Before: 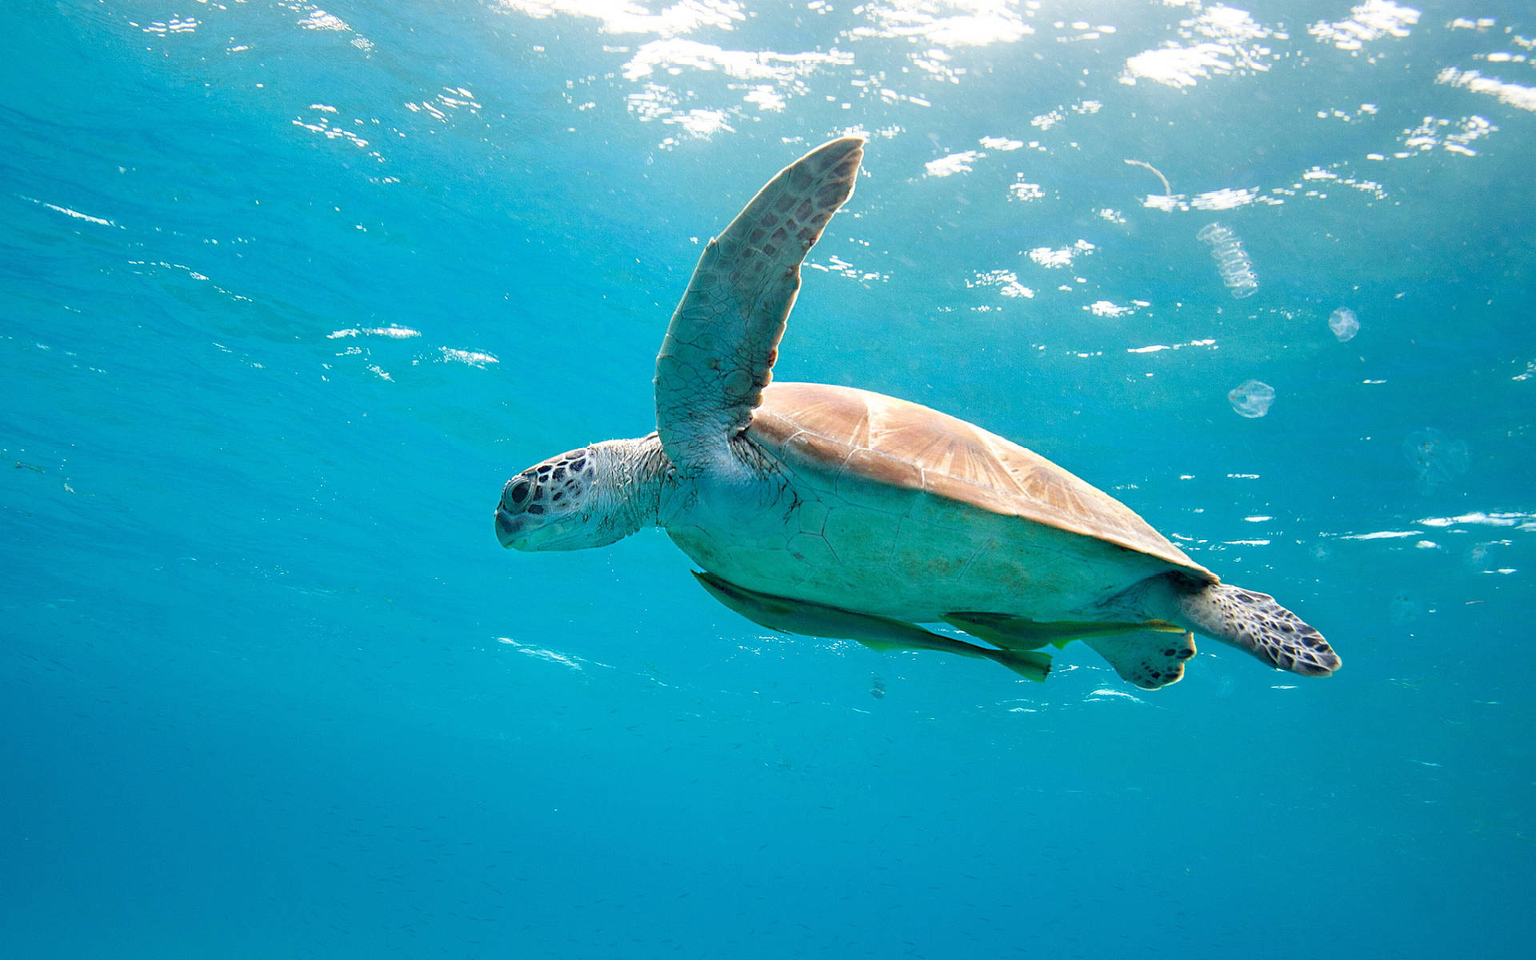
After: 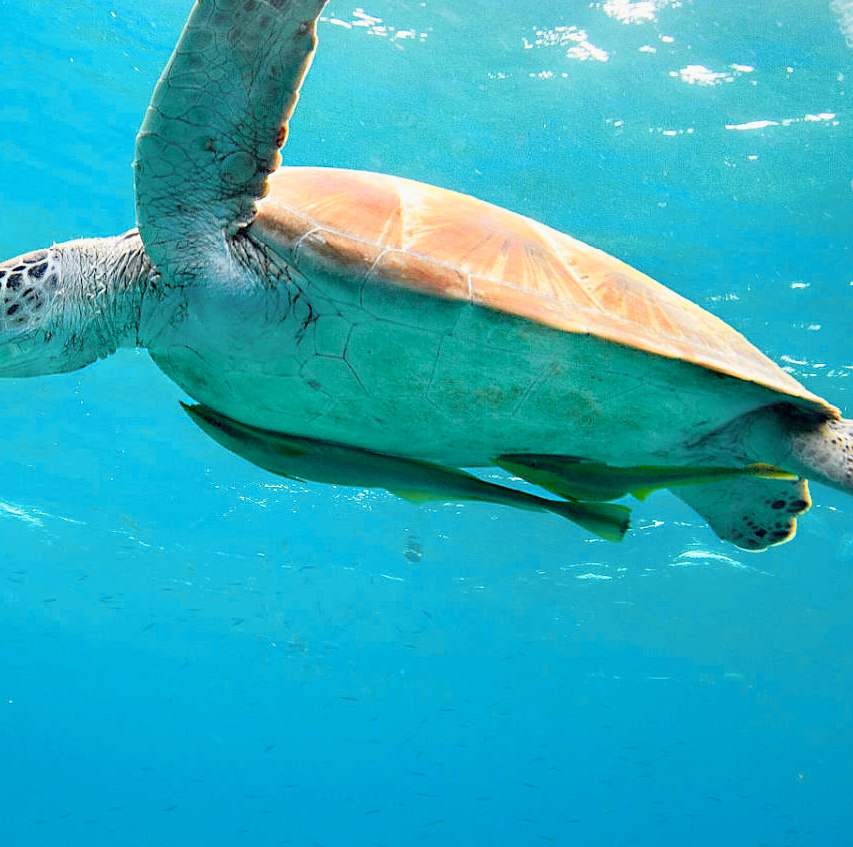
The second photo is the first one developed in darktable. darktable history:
crop: left 35.652%, top 25.961%, right 19.901%, bottom 3.442%
tone curve: curves: ch0 [(0, 0.006) (0.037, 0.022) (0.123, 0.105) (0.19, 0.173) (0.277, 0.279) (0.474, 0.517) (0.597, 0.662) (0.687, 0.774) (0.855, 0.891) (1, 0.982)]; ch1 [(0, 0) (0.243, 0.245) (0.422, 0.415) (0.493, 0.495) (0.508, 0.503) (0.544, 0.552) (0.557, 0.582) (0.626, 0.672) (0.694, 0.732) (1, 1)]; ch2 [(0, 0) (0.249, 0.216) (0.356, 0.329) (0.424, 0.442) (0.476, 0.483) (0.498, 0.5) (0.517, 0.519) (0.532, 0.539) (0.562, 0.596) (0.614, 0.662) (0.706, 0.757) (0.808, 0.809) (0.991, 0.968)], color space Lab, independent channels, preserve colors none
